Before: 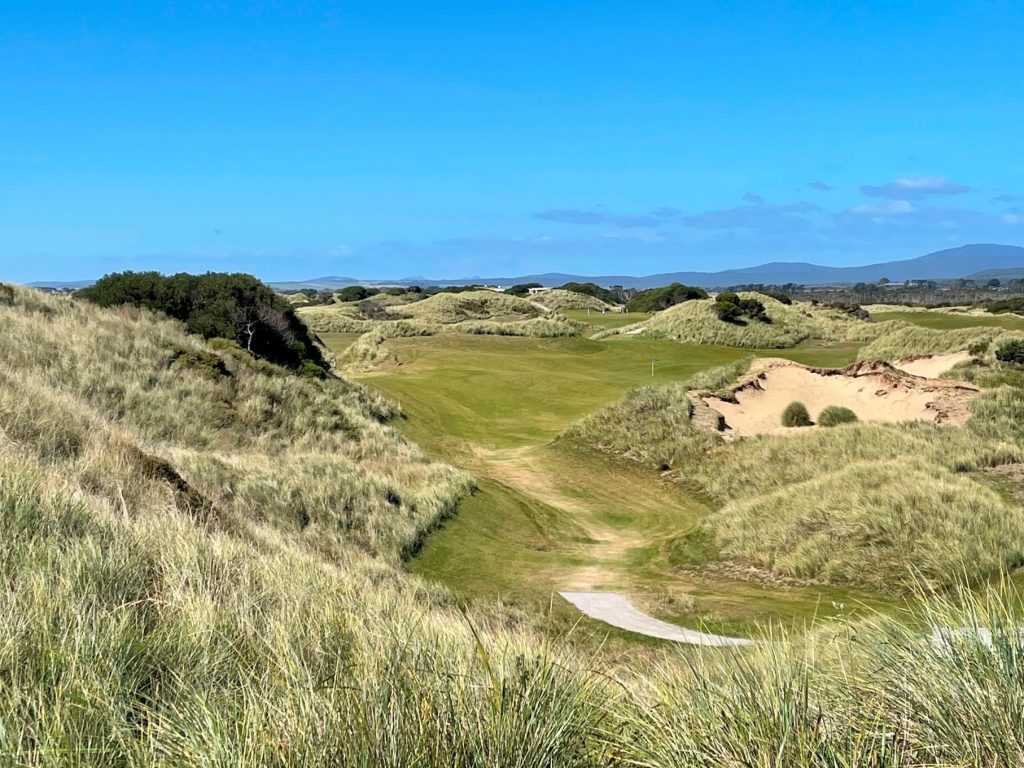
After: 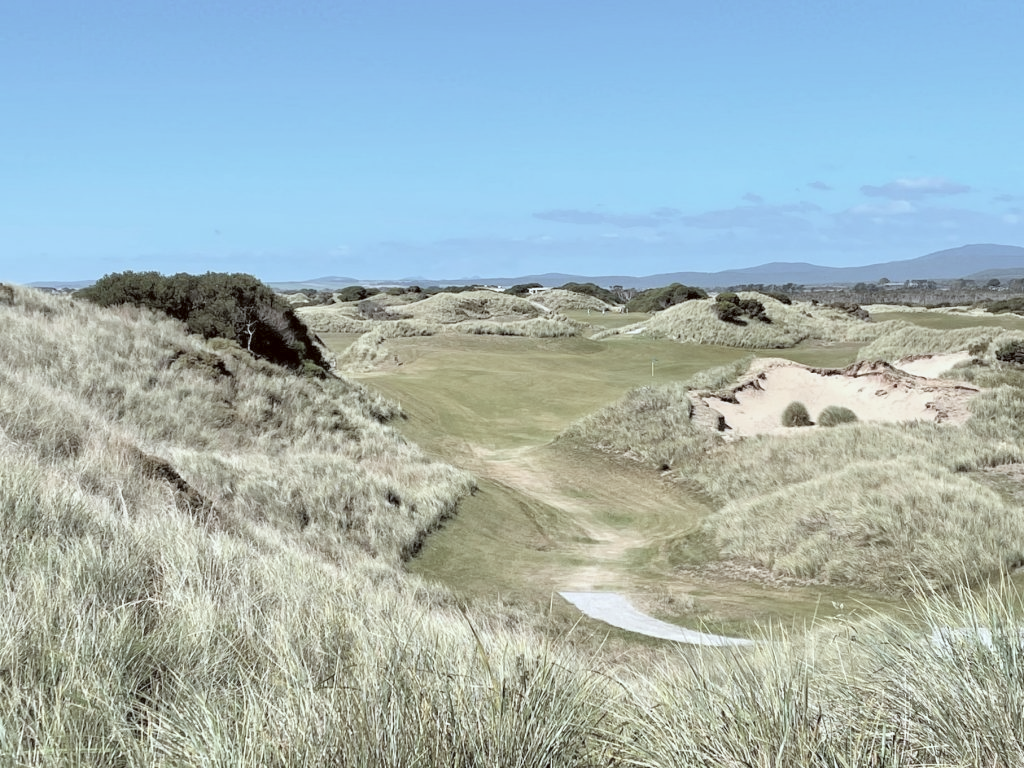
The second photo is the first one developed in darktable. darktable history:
contrast brightness saturation: brightness 0.188, saturation -0.507
color correction: highlights a* -3.19, highlights b* -6.84, shadows a* 3.26, shadows b* 5.18
